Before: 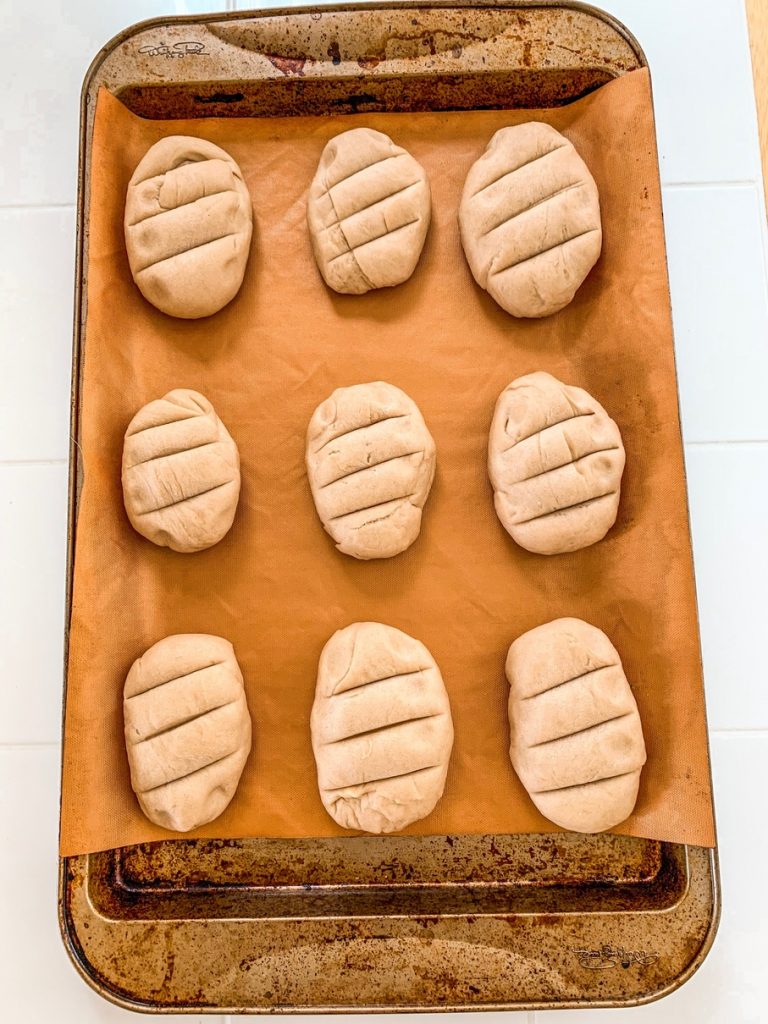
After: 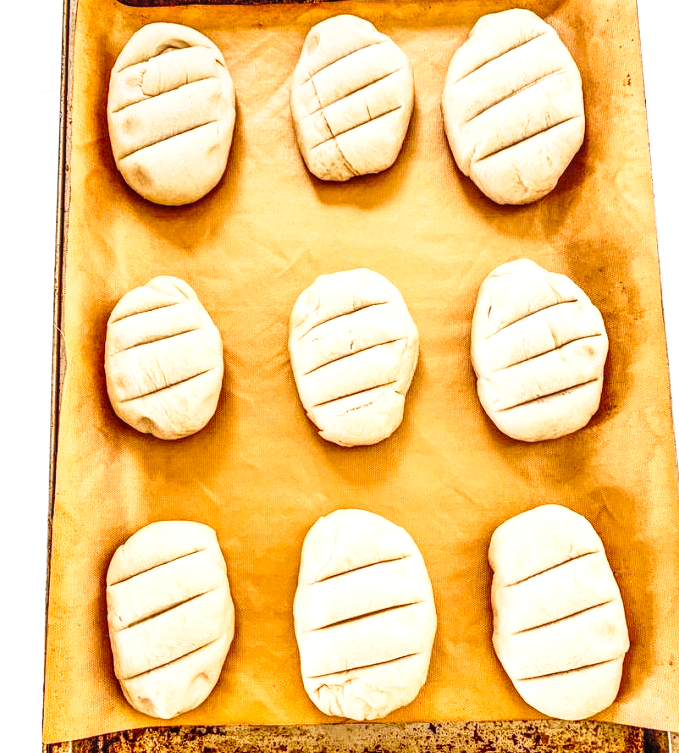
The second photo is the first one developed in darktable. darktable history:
local contrast: on, module defaults
tone equalizer: -8 EV -0.73 EV, -7 EV -0.709 EV, -6 EV -0.571 EV, -5 EV -0.419 EV, -3 EV 0.369 EV, -2 EV 0.6 EV, -1 EV 0.7 EV, +0 EV 0.729 EV, edges refinement/feathering 500, mask exposure compensation -1.57 EV, preserve details no
base curve: curves: ch0 [(0, 0) (0.028, 0.03) (0.121, 0.232) (0.46, 0.748) (0.859, 0.968) (1, 1)], preserve colors none
crop and rotate: left 2.291%, top 11.049%, right 9.234%, bottom 15.355%
